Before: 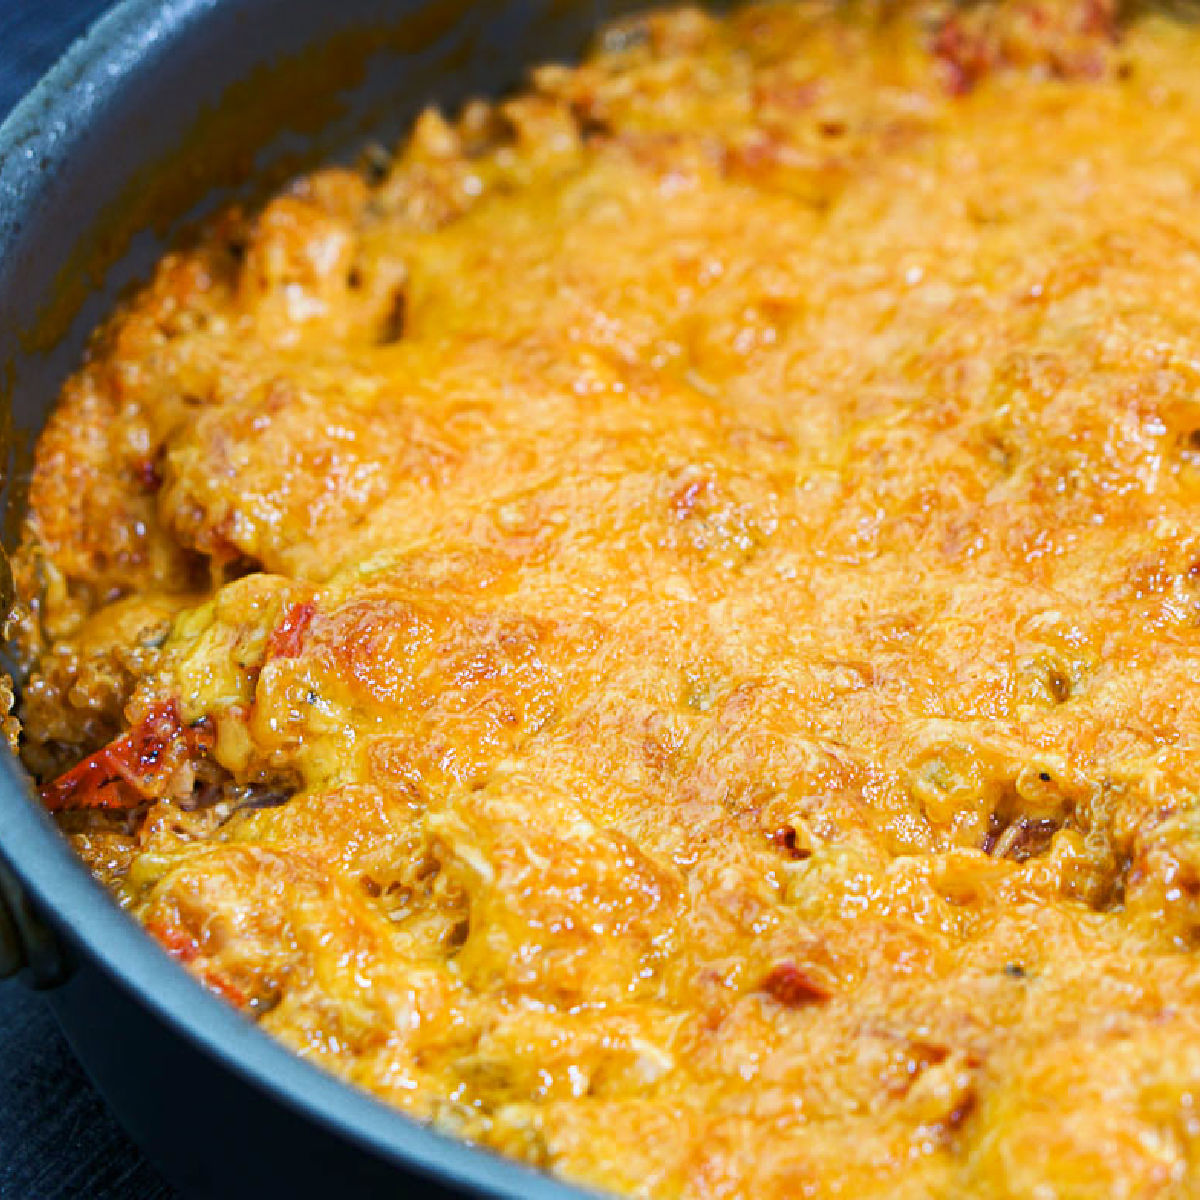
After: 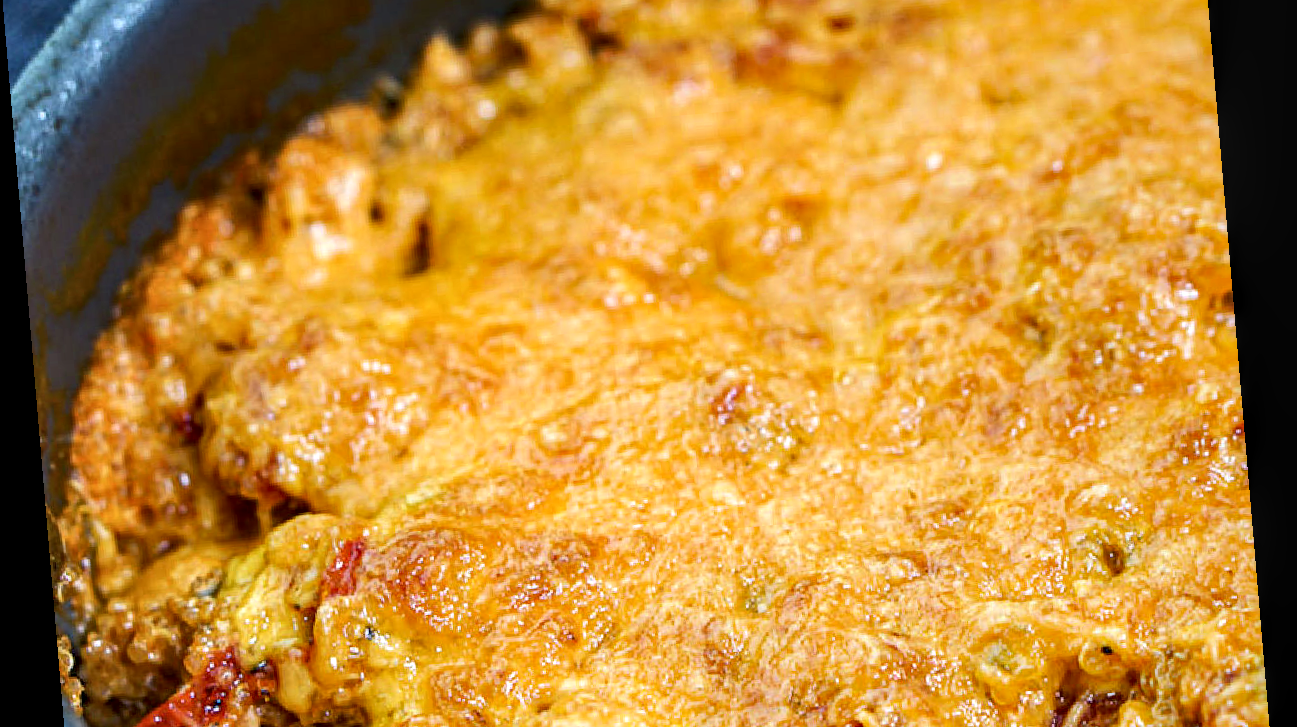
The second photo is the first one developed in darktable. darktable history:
white balance: red 1.009, blue 0.985
rotate and perspective: rotation -4.86°, automatic cropping off
crop and rotate: top 10.605%, bottom 33.274%
local contrast: detail 150%
